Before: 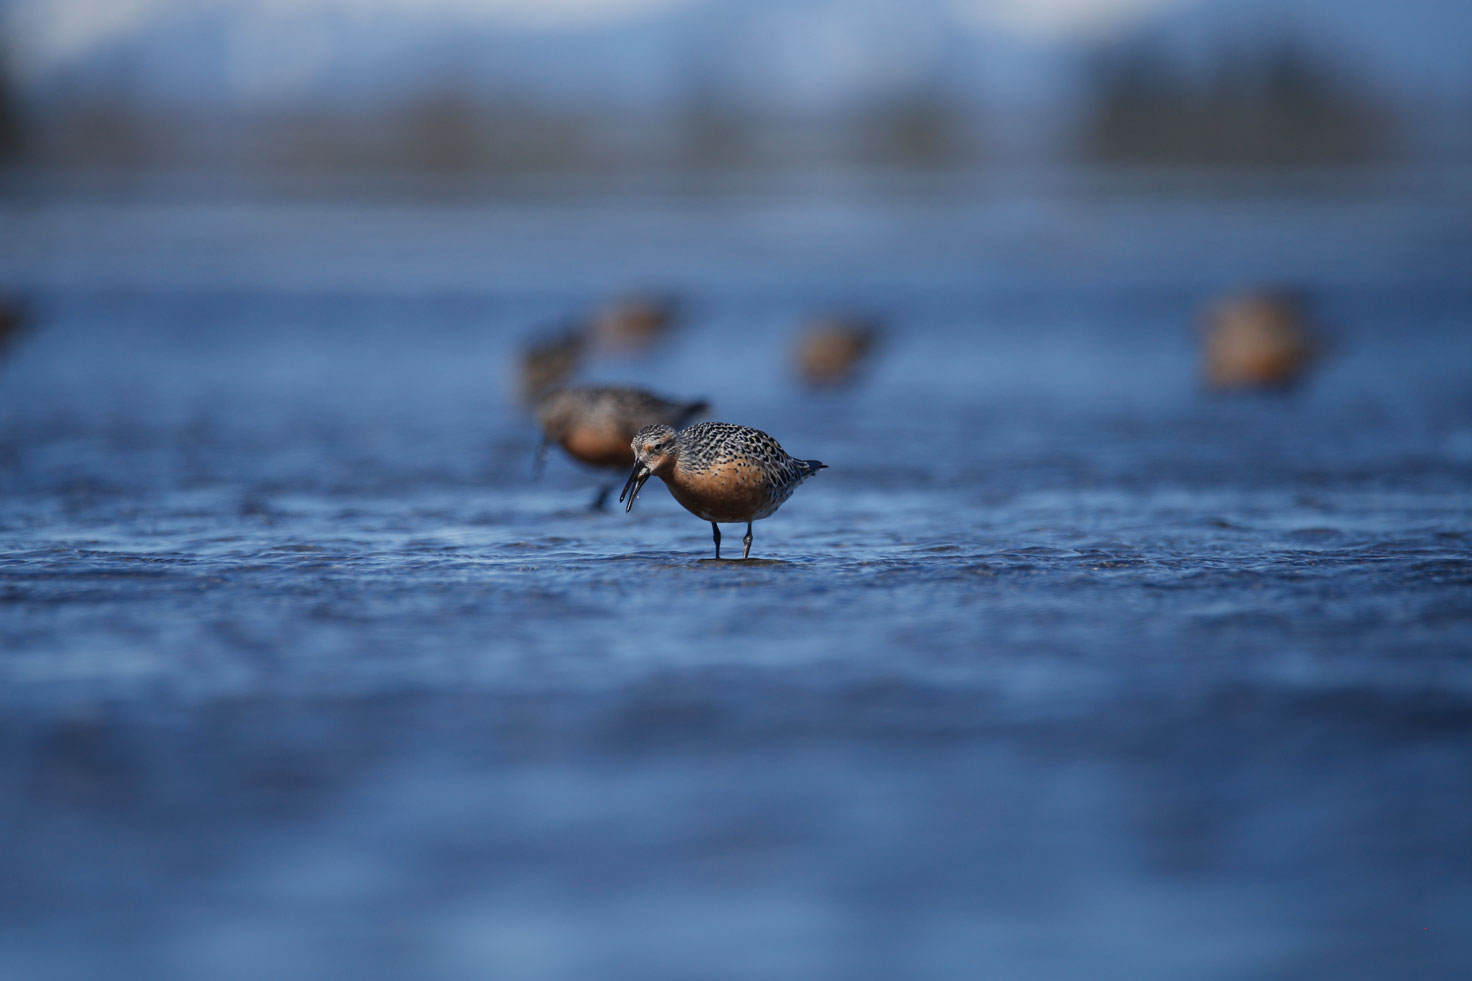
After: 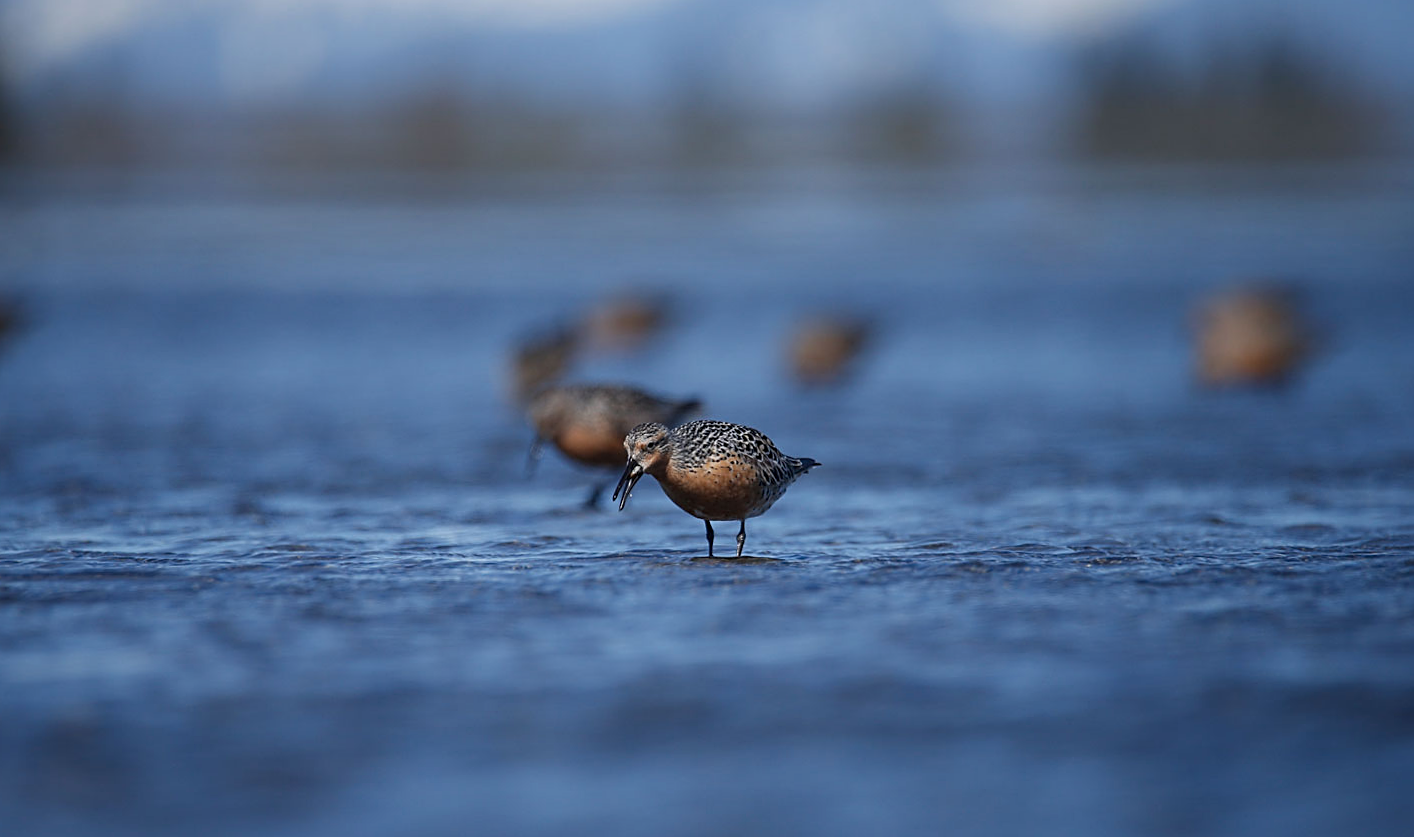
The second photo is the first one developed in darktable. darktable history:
sharpen: on, module defaults
crop and rotate: angle 0.2°, left 0.275%, right 3.127%, bottom 14.18%
tone equalizer: on, module defaults
